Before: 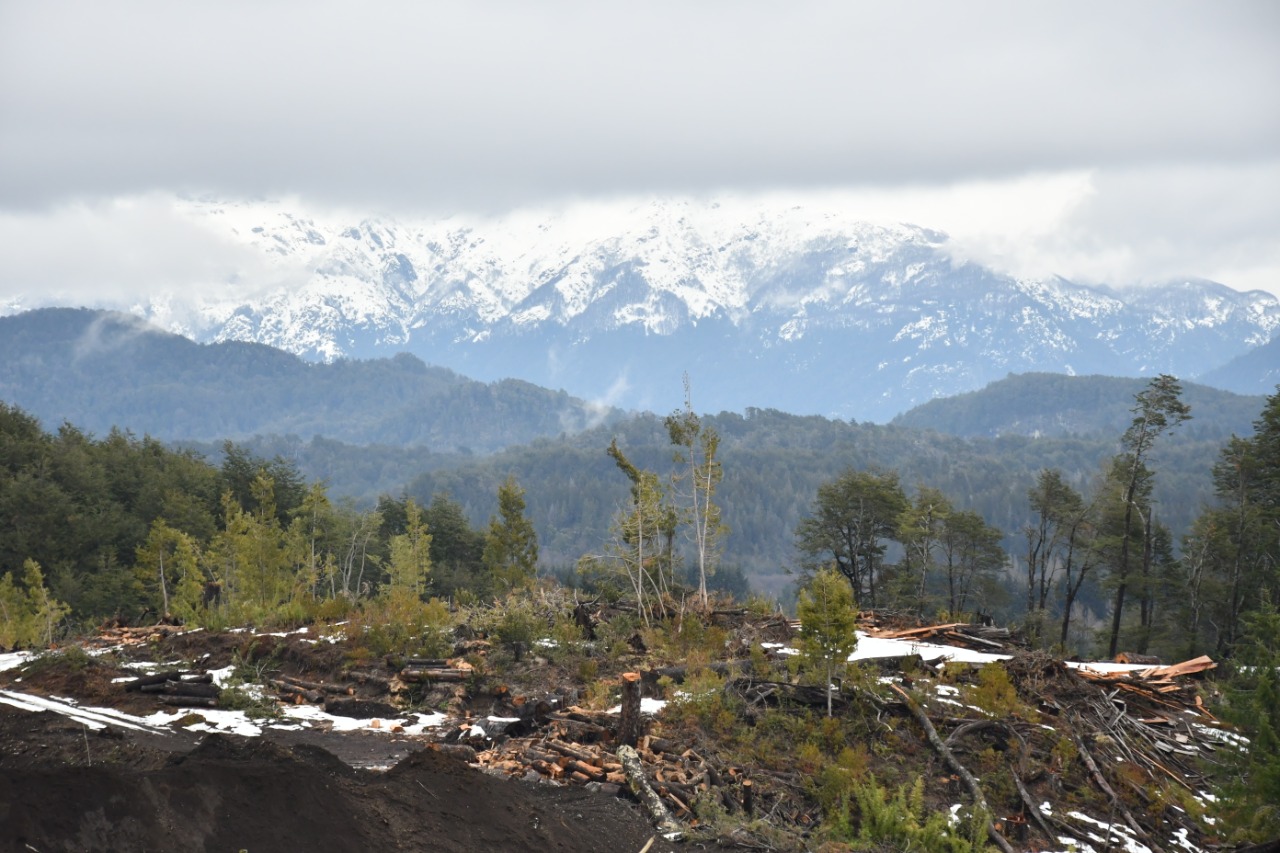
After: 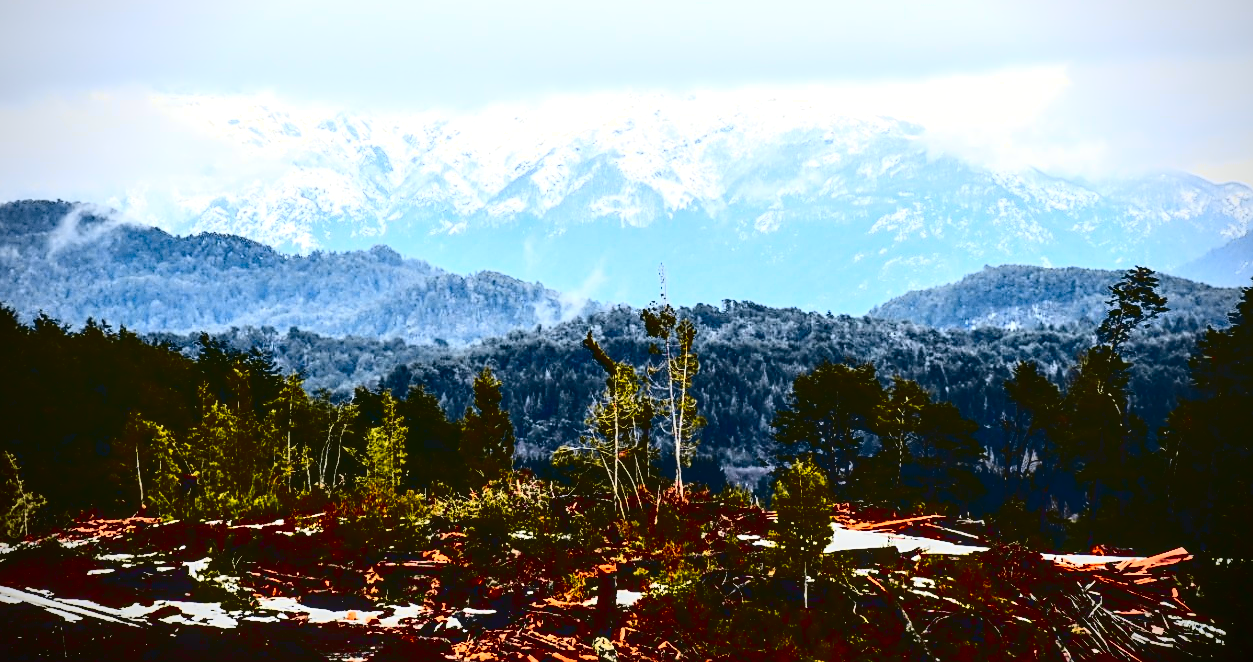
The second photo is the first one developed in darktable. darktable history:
contrast brightness saturation: contrast 0.771, brightness -0.991, saturation 0.986
local contrast: on, module defaults
vignetting: width/height ratio 1.095
exposure: black level correction 0.003, exposure 0.385 EV, compensate exposure bias true, compensate highlight preservation false
haze removal: compatibility mode true, adaptive false
sharpen: on, module defaults
crop and rotate: left 1.911%, top 12.823%, right 0.16%, bottom 9.488%
tone curve: curves: ch0 [(0, 0.036) (0.119, 0.115) (0.466, 0.498) (0.715, 0.767) (0.817, 0.865) (1, 0.998)]; ch1 [(0, 0) (0.377, 0.416) (0.44, 0.461) (0.487, 0.49) (0.514, 0.517) (0.536, 0.577) (0.66, 0.724) (1, 1)]; ch2 [(0, 0) (0.38, 0.405) (0.463, 0.443) (0.492, 0.486) (0.526, 0.541) (0.578, 0.598) (0.653, 0.698) (1, 1)], color space Lab, independent channels, preserve colors none
